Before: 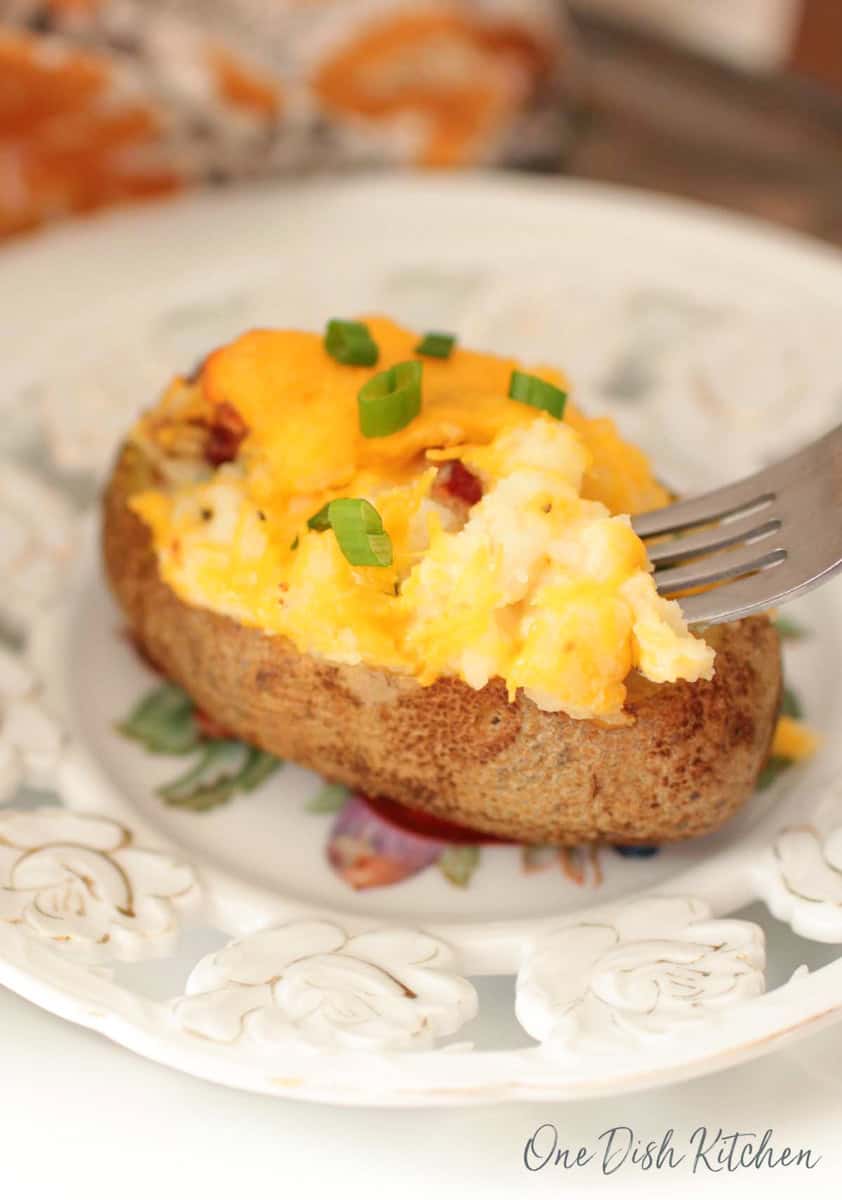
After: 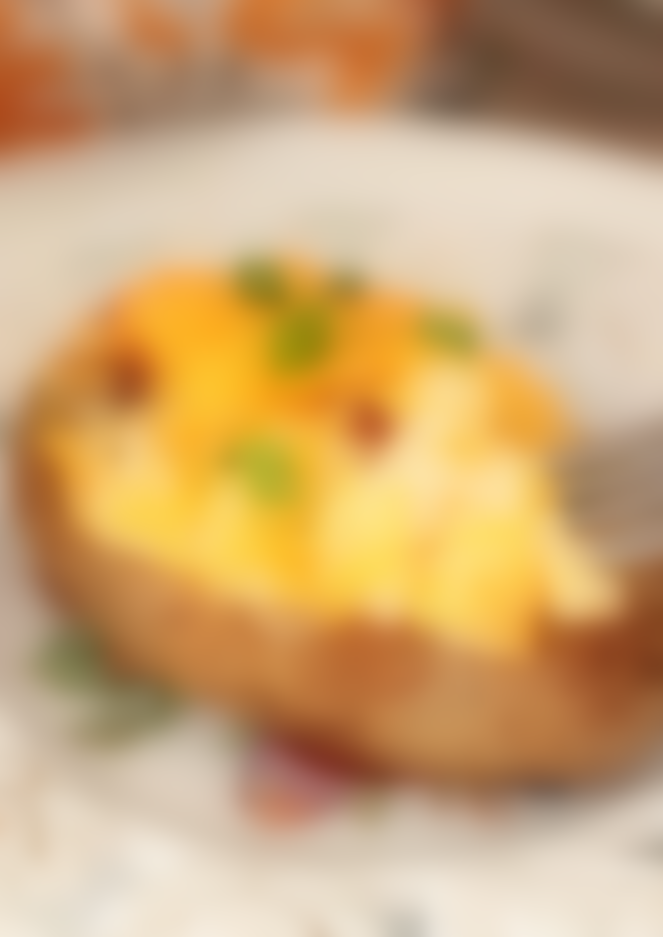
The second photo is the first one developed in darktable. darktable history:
crop and rotate: left 10.77%, top 5.1%, right 10.41%, bottom 16.76%
lowpass: radius 16, unbound 0
